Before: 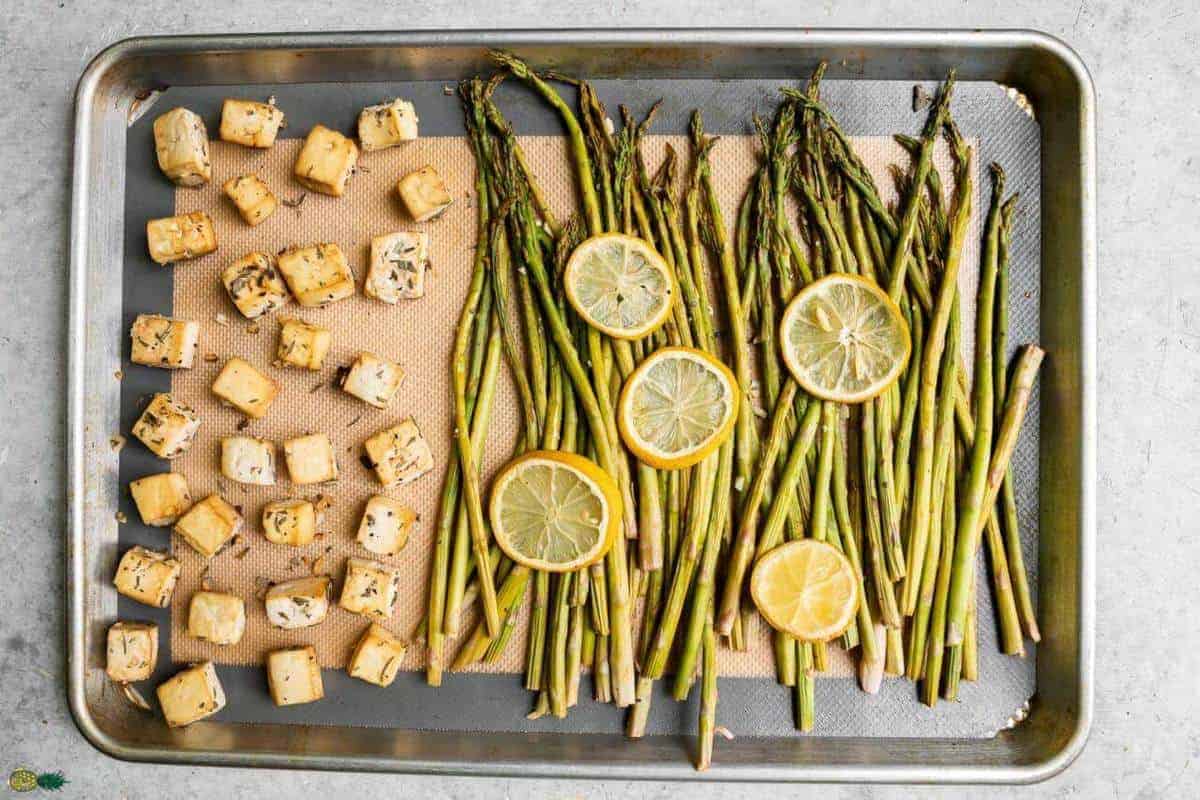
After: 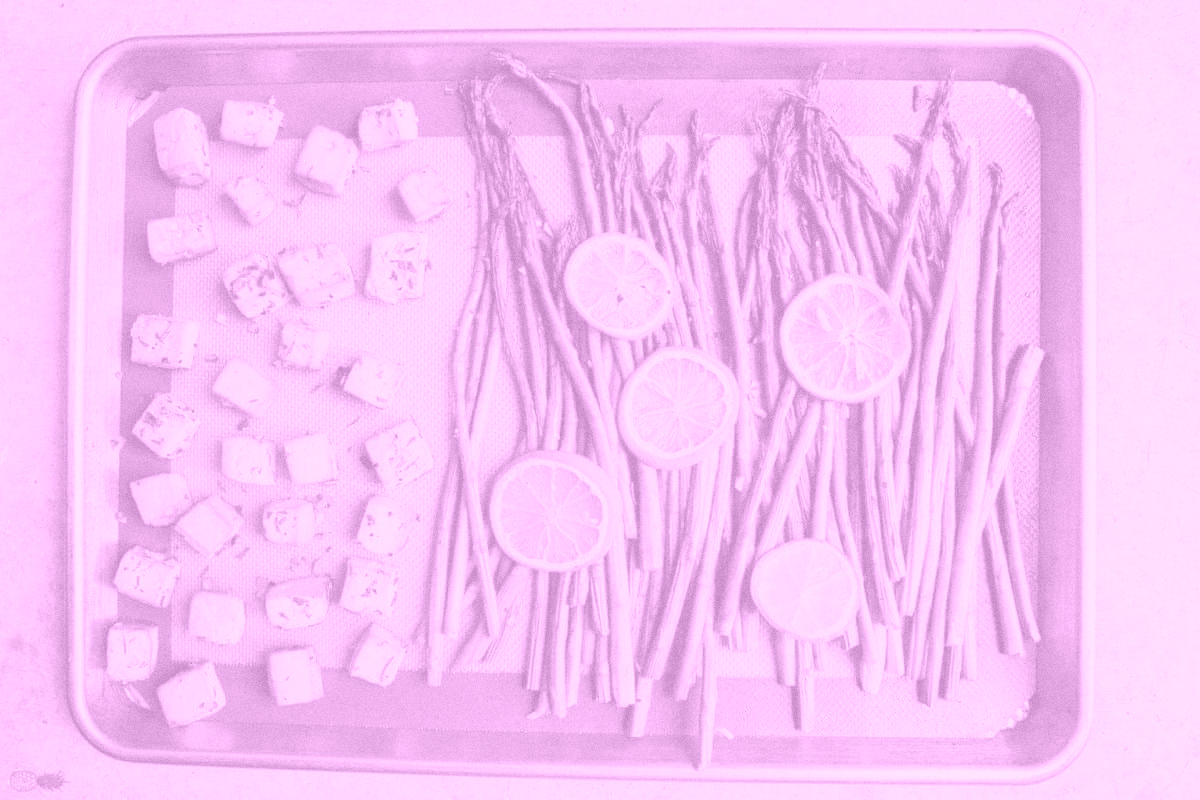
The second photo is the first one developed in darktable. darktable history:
grain: coarseness 0.09 ISO
colorize: hue 331.2°, saturation 69%, source mix 30.28%, lightness 69.02%, version 1
